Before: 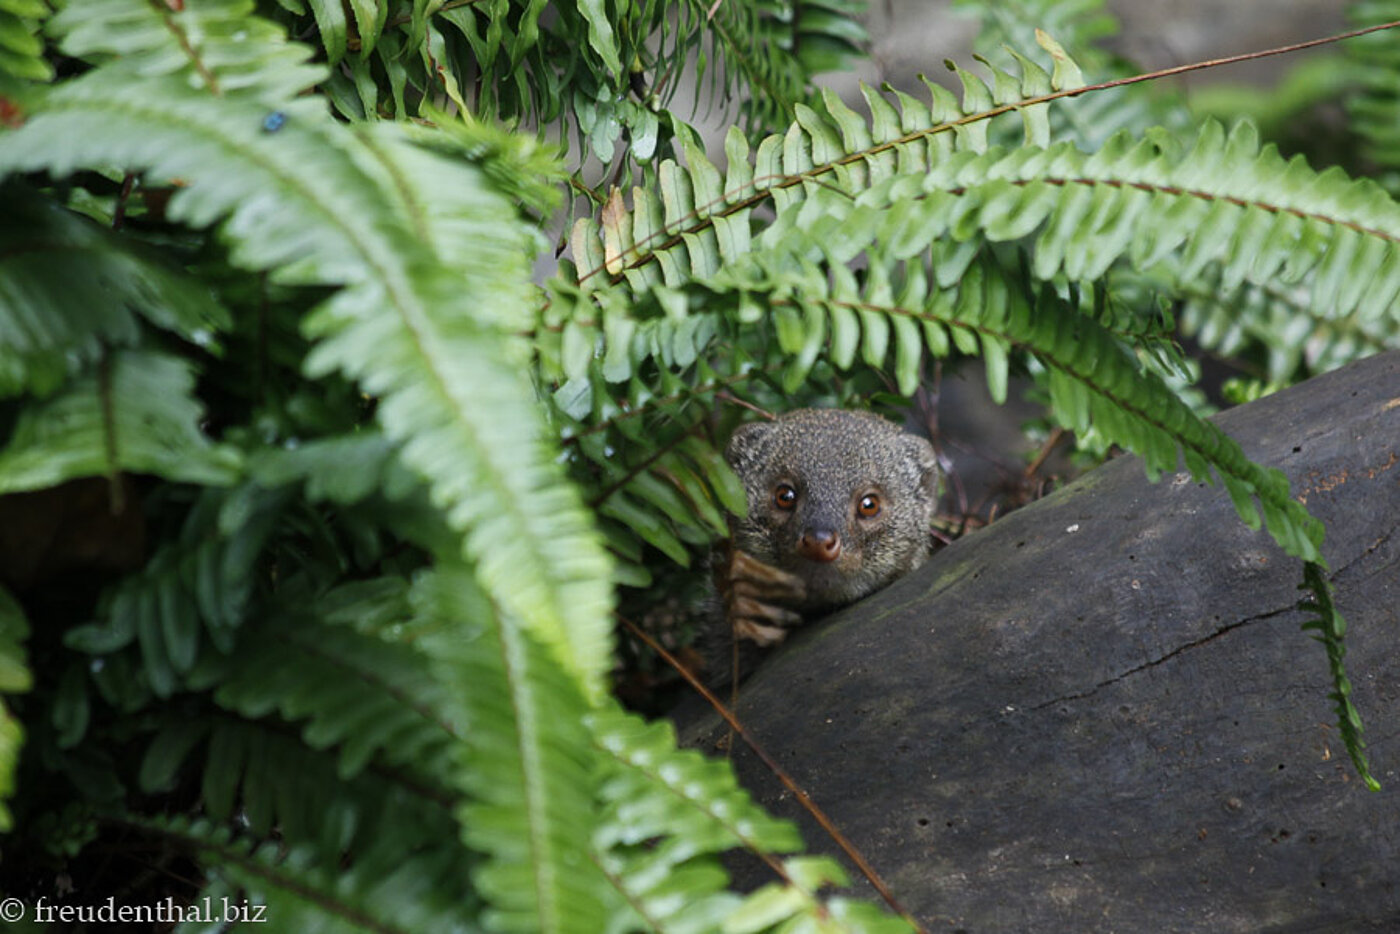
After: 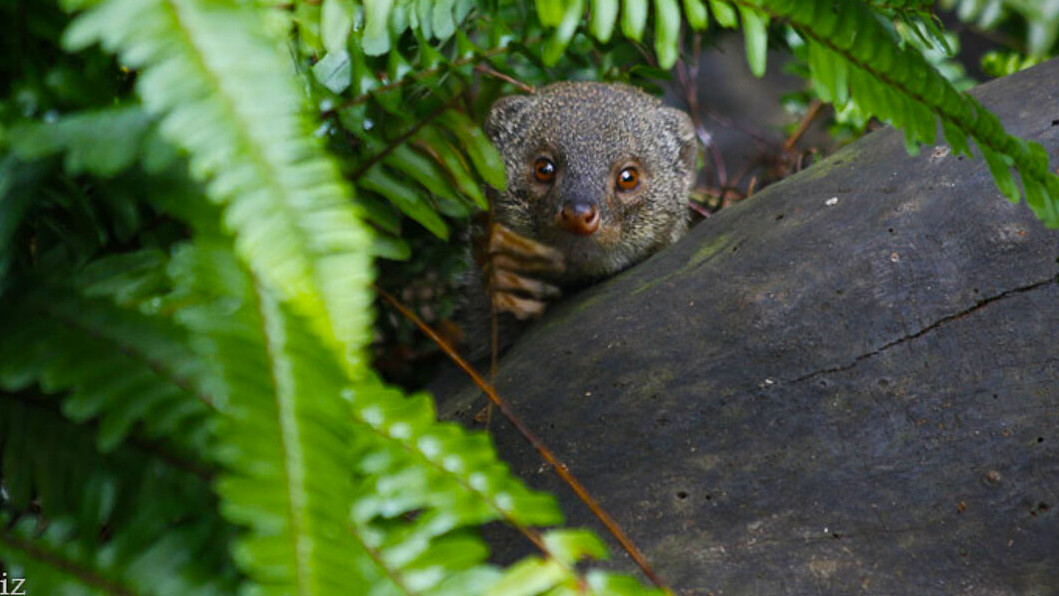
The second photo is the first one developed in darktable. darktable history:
crop and rotate: left 17.299%, top 35.115%, right 7.015%, bottom 1.024%
vignetting: fall-off start 97.23%, saturation -0.024, center (-0.033, -0.042), width/height ratio 1.179, unbound false
color balance rgb: linear chroma grading › global chroma 15%, perceptual saturation grading › global saturation 30%
